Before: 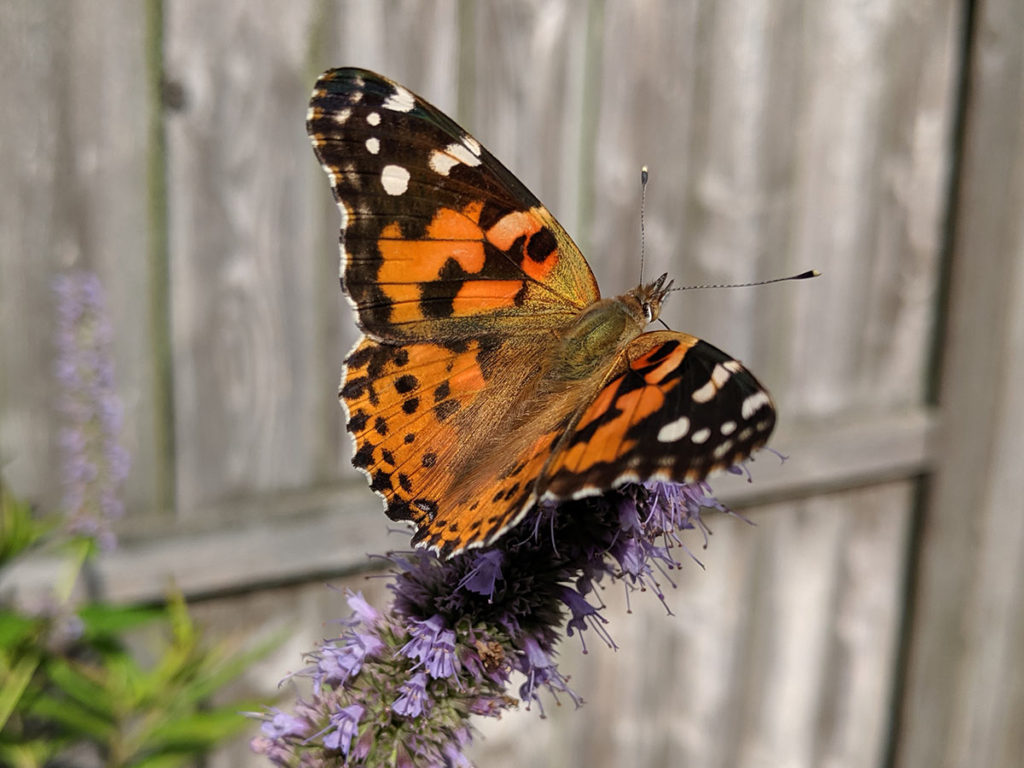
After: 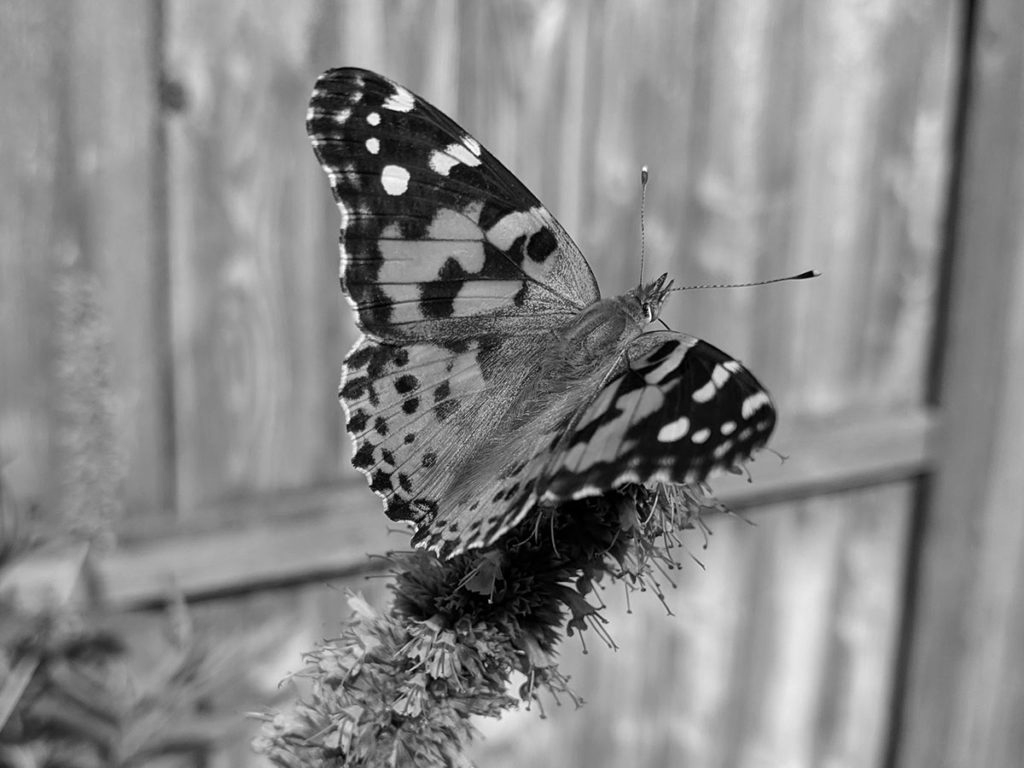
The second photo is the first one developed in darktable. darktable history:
exposure: exposure 0.081 EV, compensate highlight preservation false
monochrome: on, module defaults
